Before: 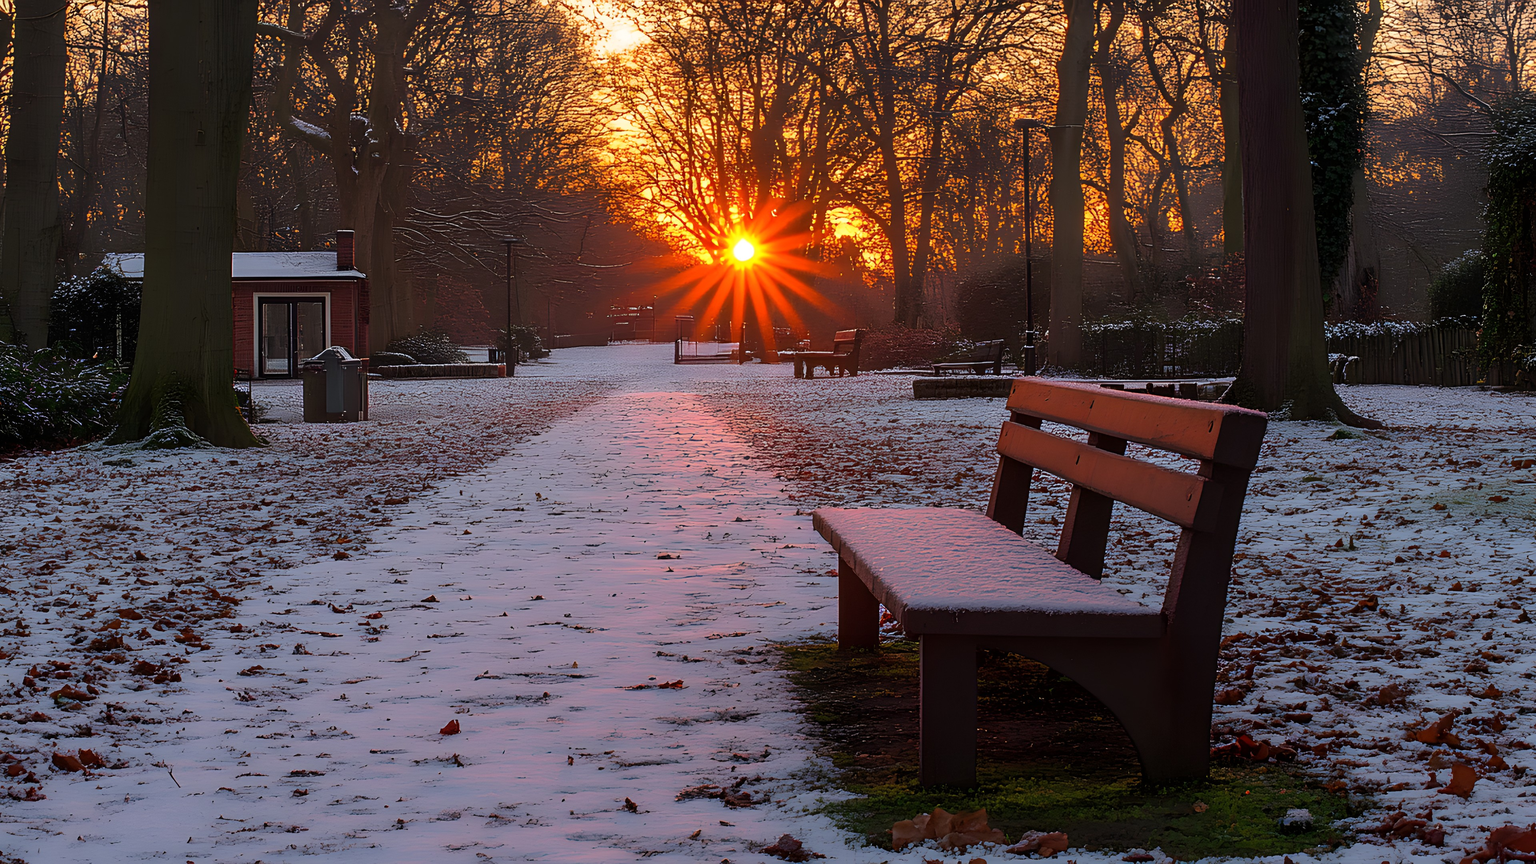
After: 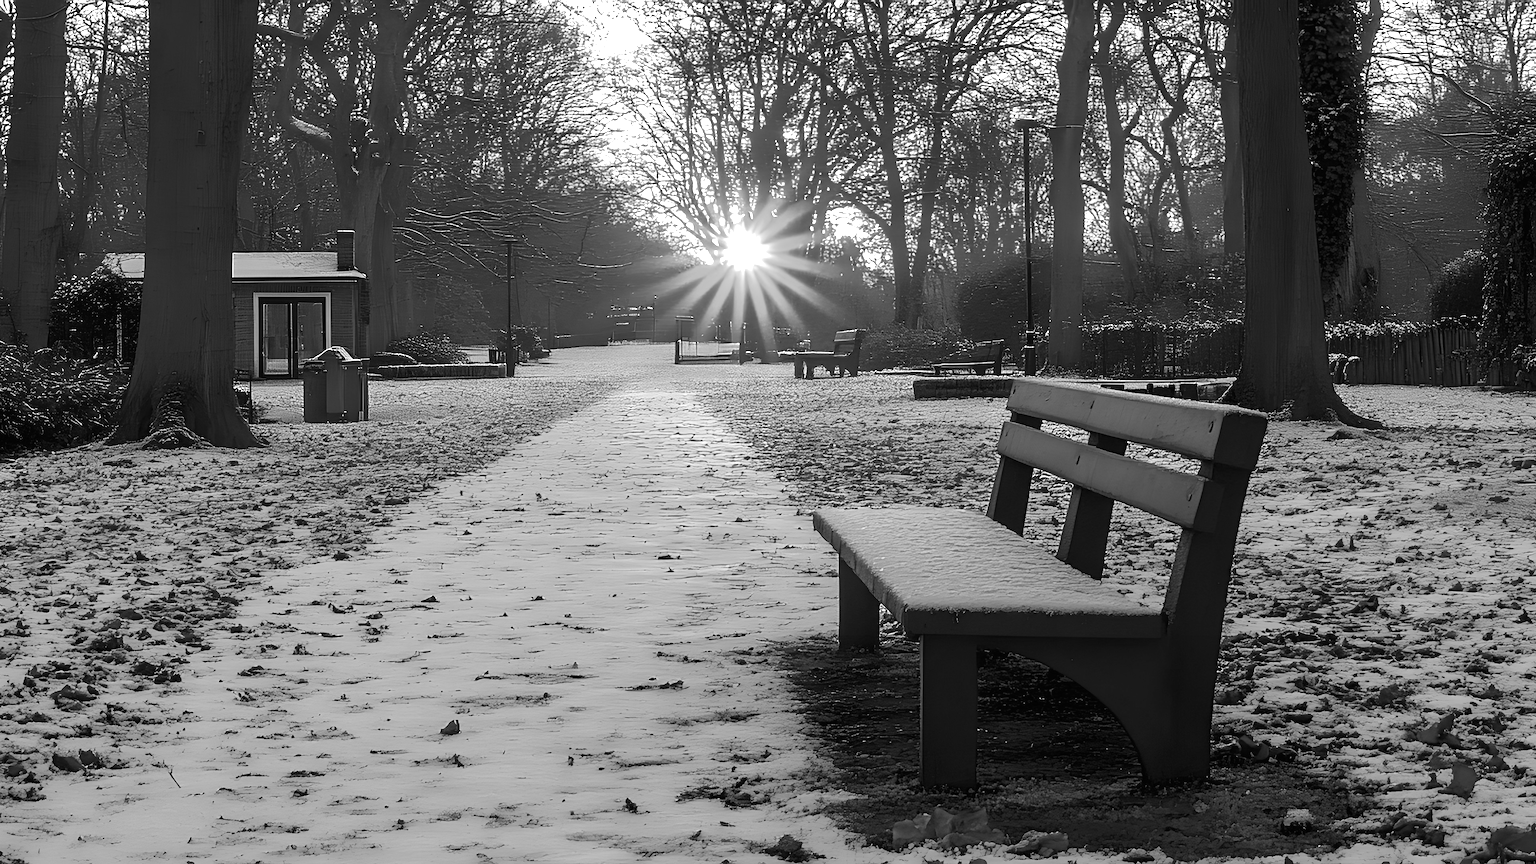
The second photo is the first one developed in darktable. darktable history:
monochrome: a 32, b 64, size 2.3
exposure: black level correction 0, exposure 1 EV, compensate exposure bias true, compensate highlight preservation false
